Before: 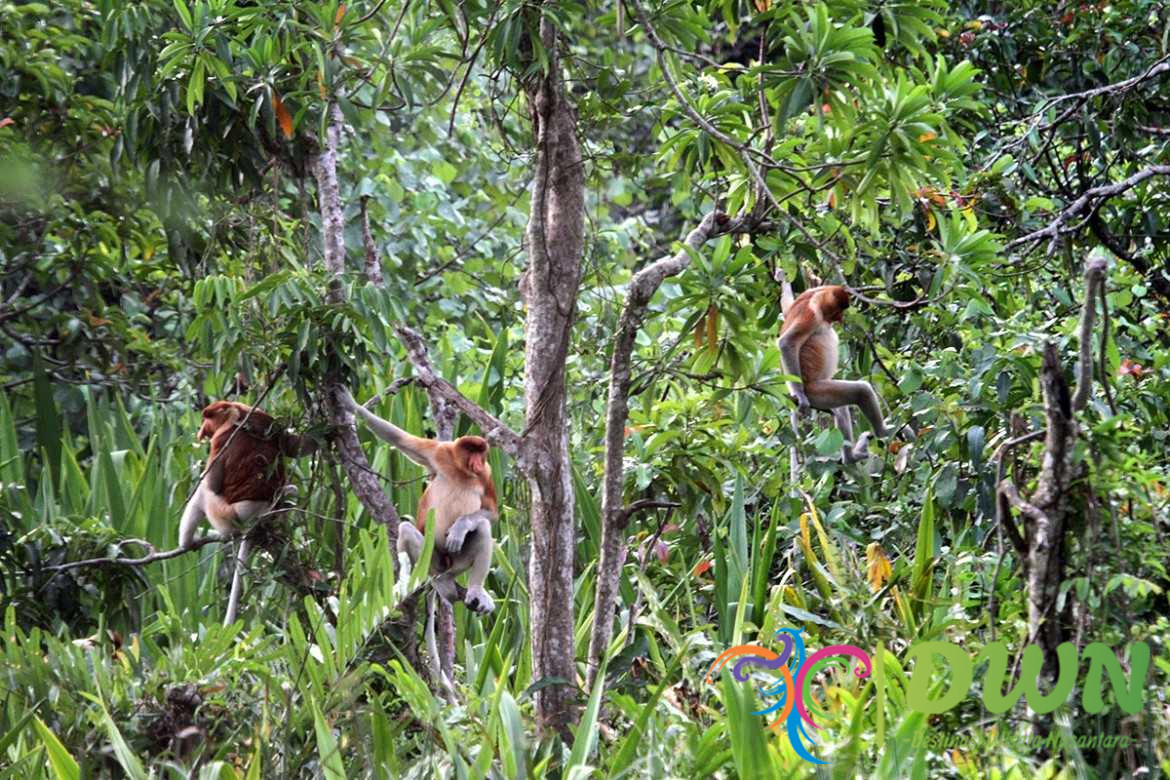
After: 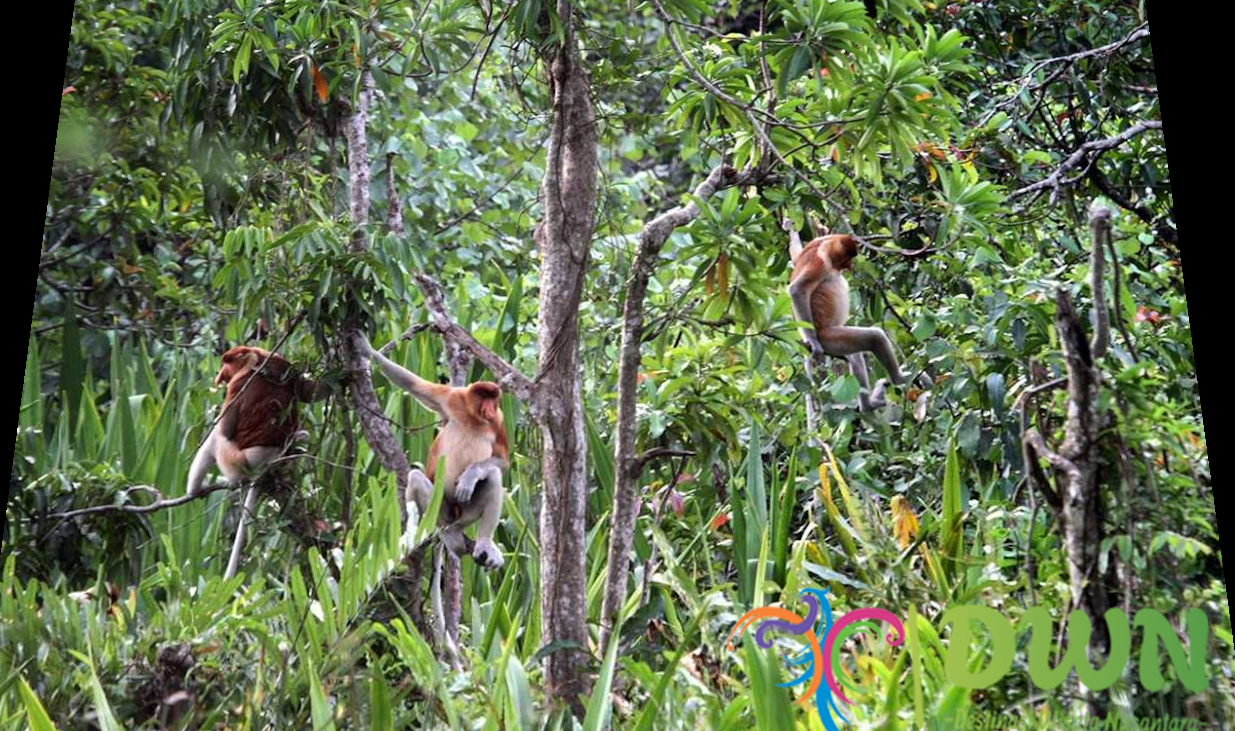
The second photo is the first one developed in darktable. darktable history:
crop: left 1.964%, top 3.251%, right 1.122%, bottom 4.933%
rotate and perspective: rotation 0.128°, lens shift (vertical) -0.181, lens shift (horizontal) -0.044, shear 0.001, automatic cropping off
